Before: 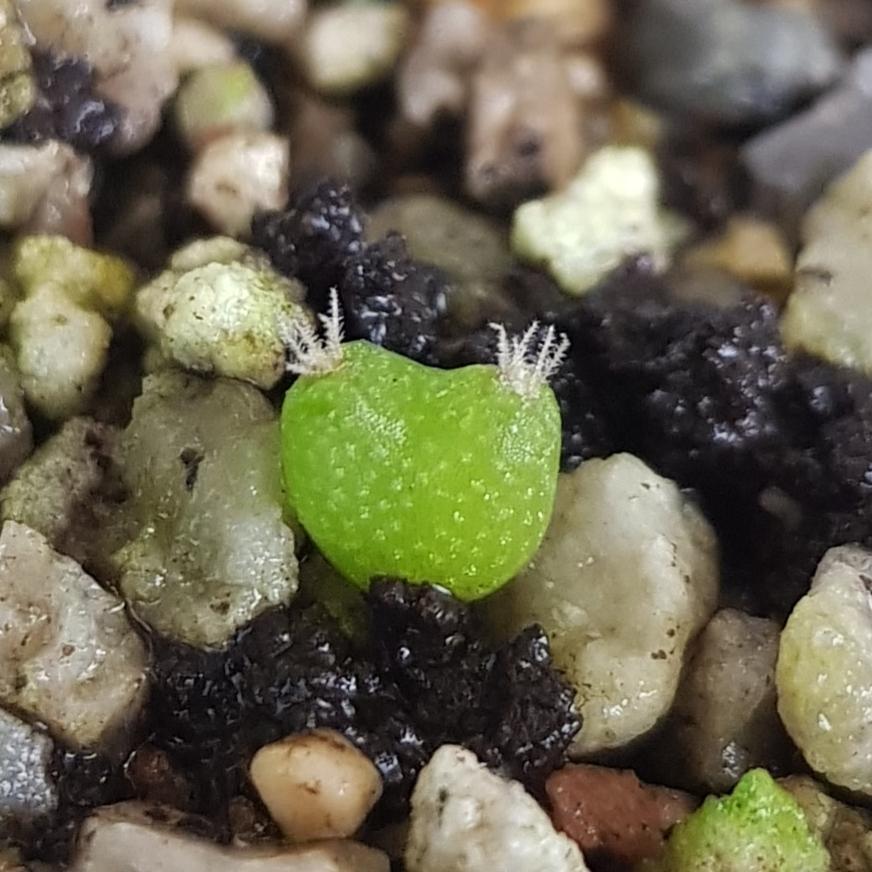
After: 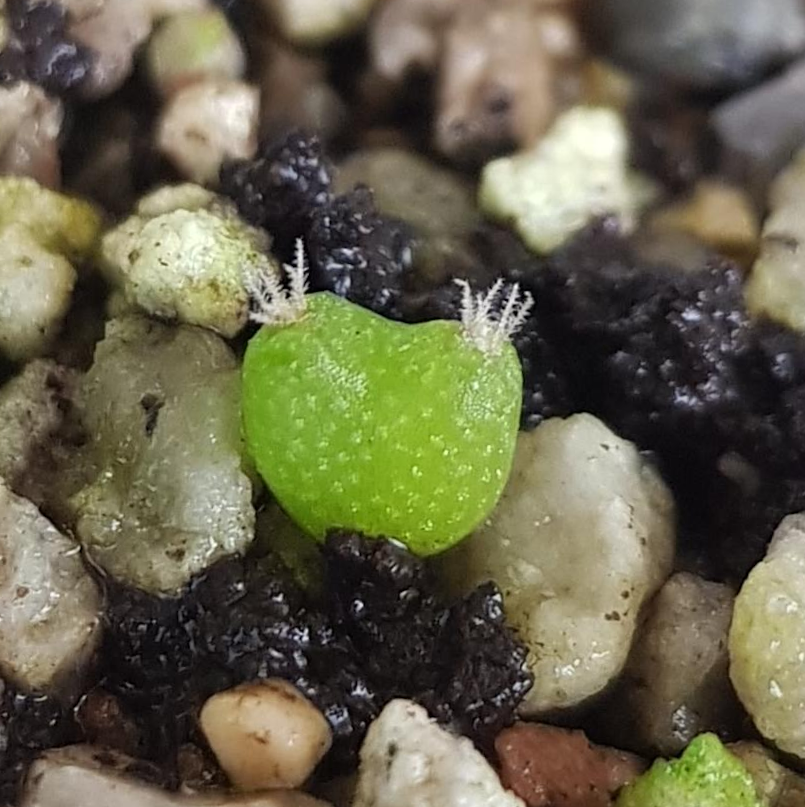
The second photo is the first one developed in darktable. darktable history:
crop and rotate: angle -1.9°, left 3.089%, top 3.894%, right 1.523%, bottom 0.53%
